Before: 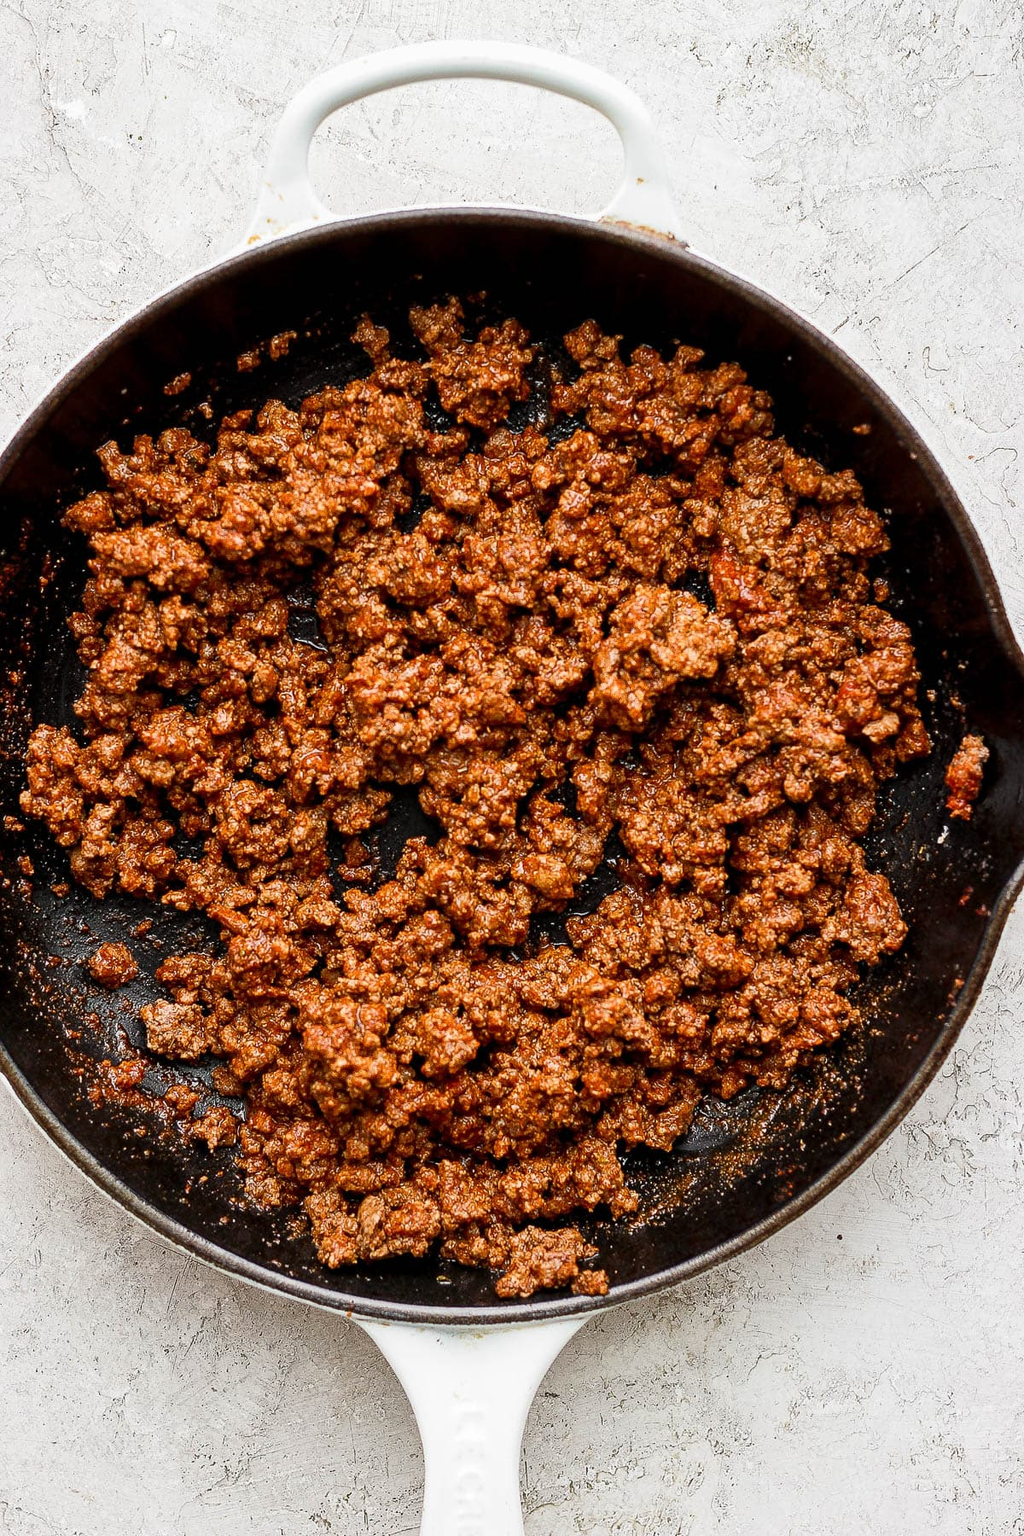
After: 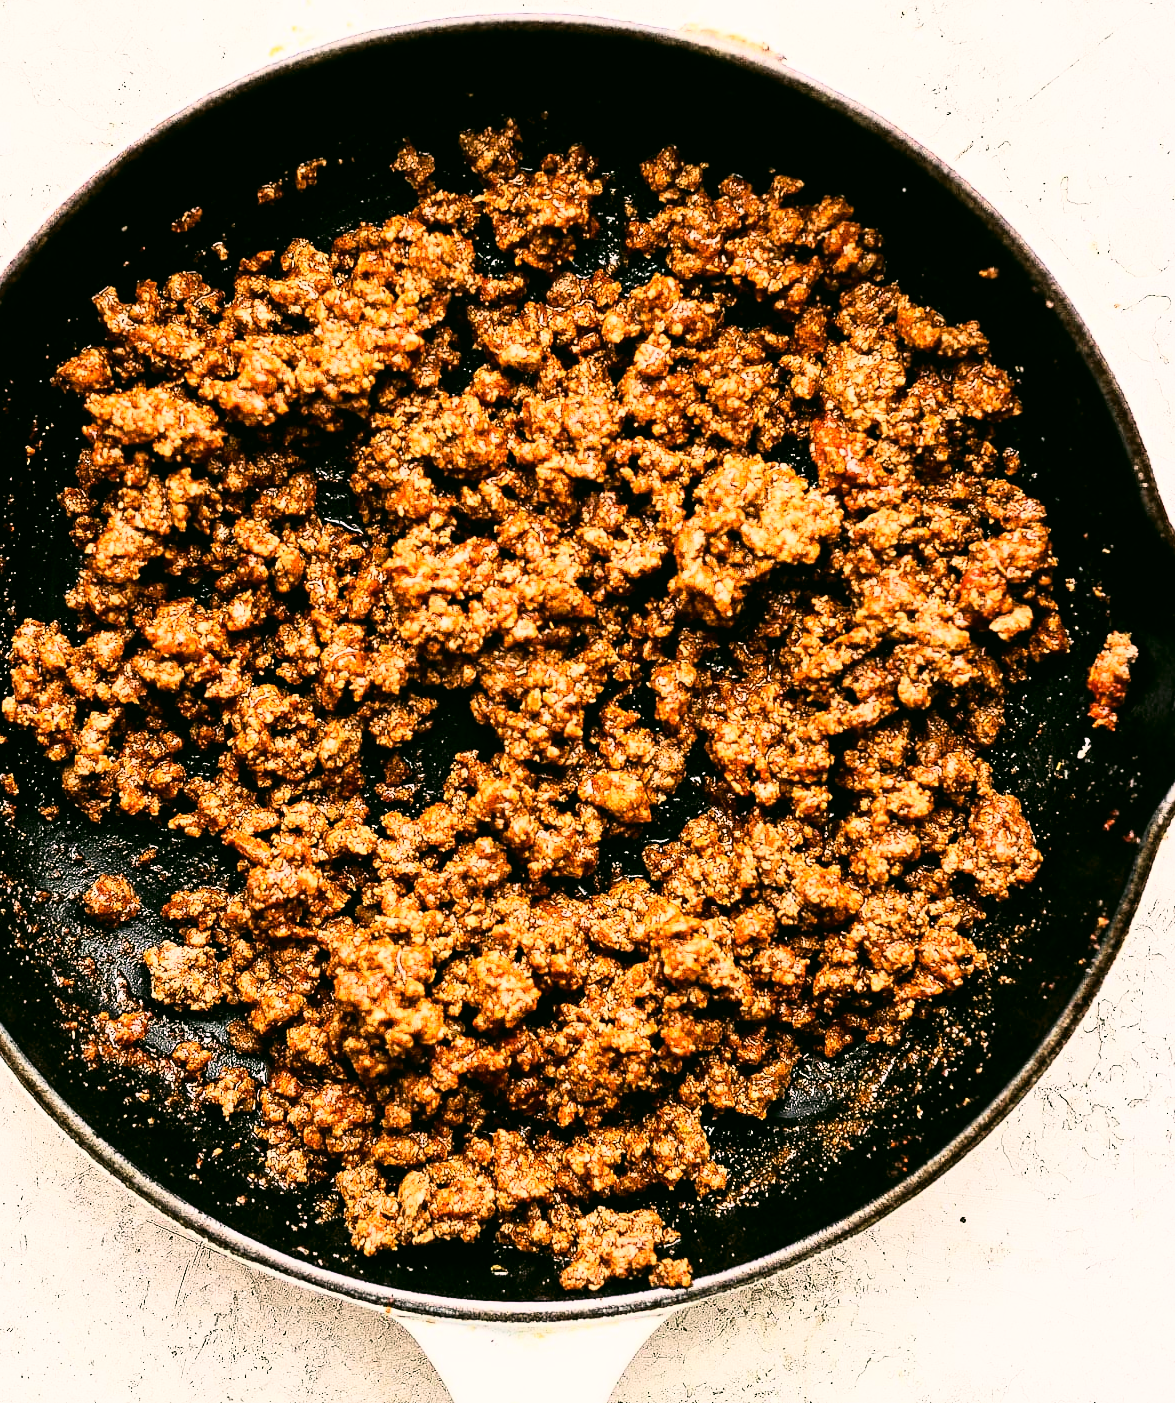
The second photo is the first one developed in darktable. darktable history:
color correction: highlights a* 4.02, highlights b* 4.98, shadows a* -7.55, shadows b* 4.98
rgb curve: curves: ch0 [(0, 0) (0.21, 0.15) (0.24, 0.21) (0.5, 0.75) (0.75, 0.96) (0.89, 0.99) (1, 1)]; ch1 [(0, 0.02) (0.21, 0.13) (0.25, 0.2) (0.5, 0.67) (0.75, 0.9) (0.89, 0.97) (1, 1)]; ch2 [(0, 0.02) (0.21, 0.13) (0.25, 0.2) (0.5, 0.67) (0.75, 0.9) (0.89, 0.97) (1, 1)], compensate middle gray true
tone equalizer: on, module defaults
crop and rotate: left 1.814%, top 12.818%, right 0.25%, bottom 9.225%
white balance: emerald 1
